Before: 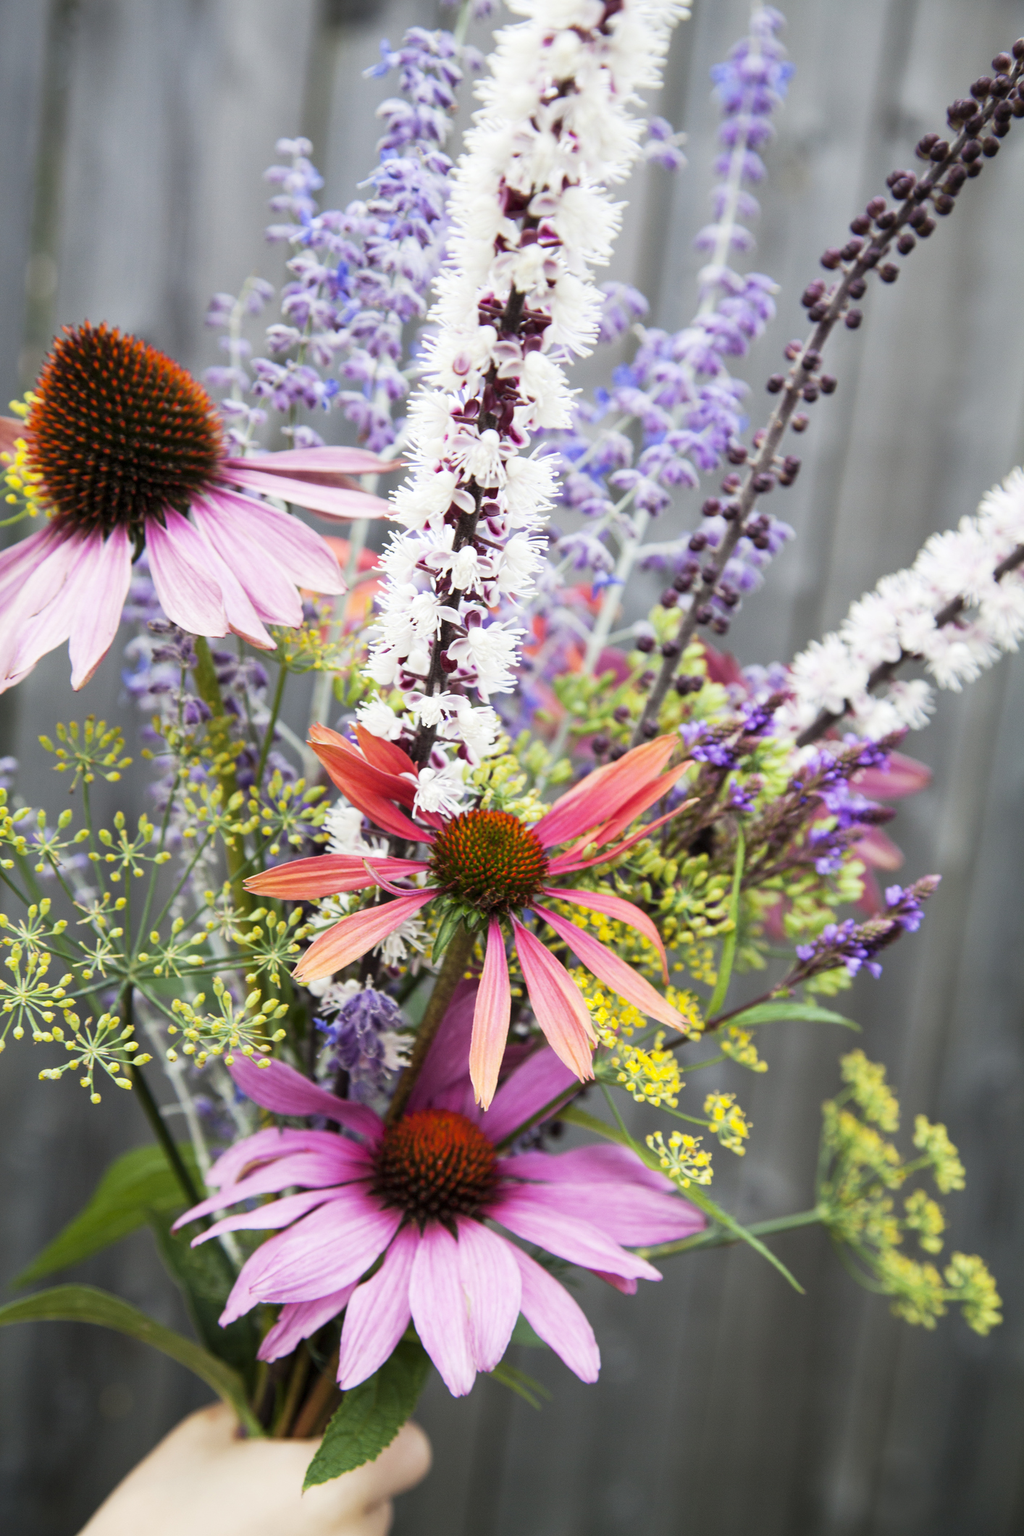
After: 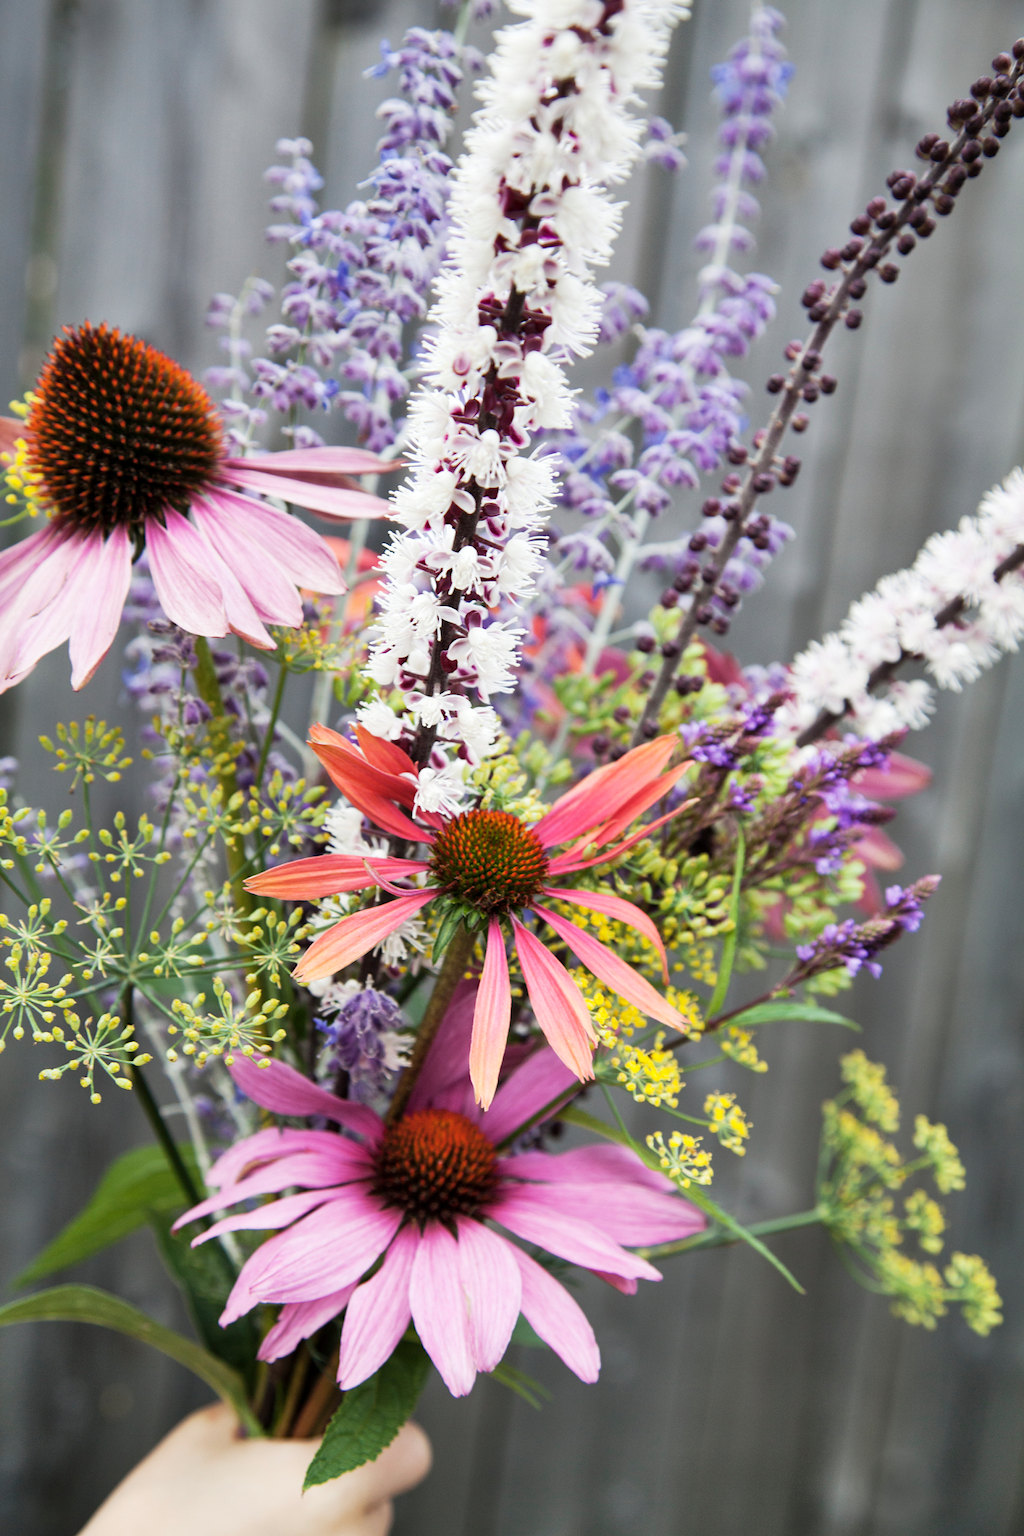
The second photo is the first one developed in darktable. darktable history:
contrast brightness saturation: saturation -0.1
shadows and highlights: shadows 60, soften with gaussian
